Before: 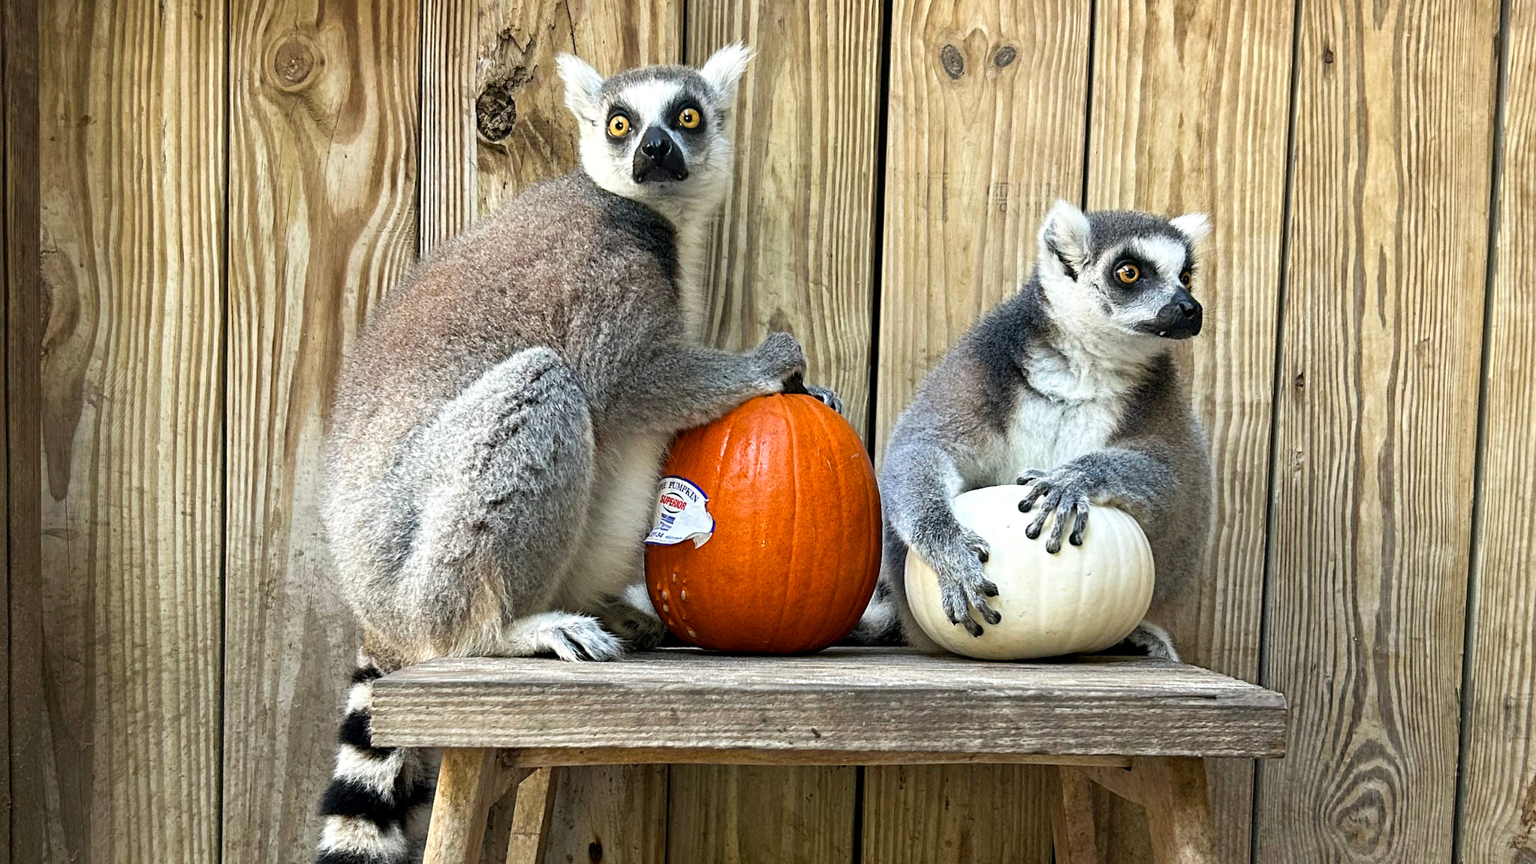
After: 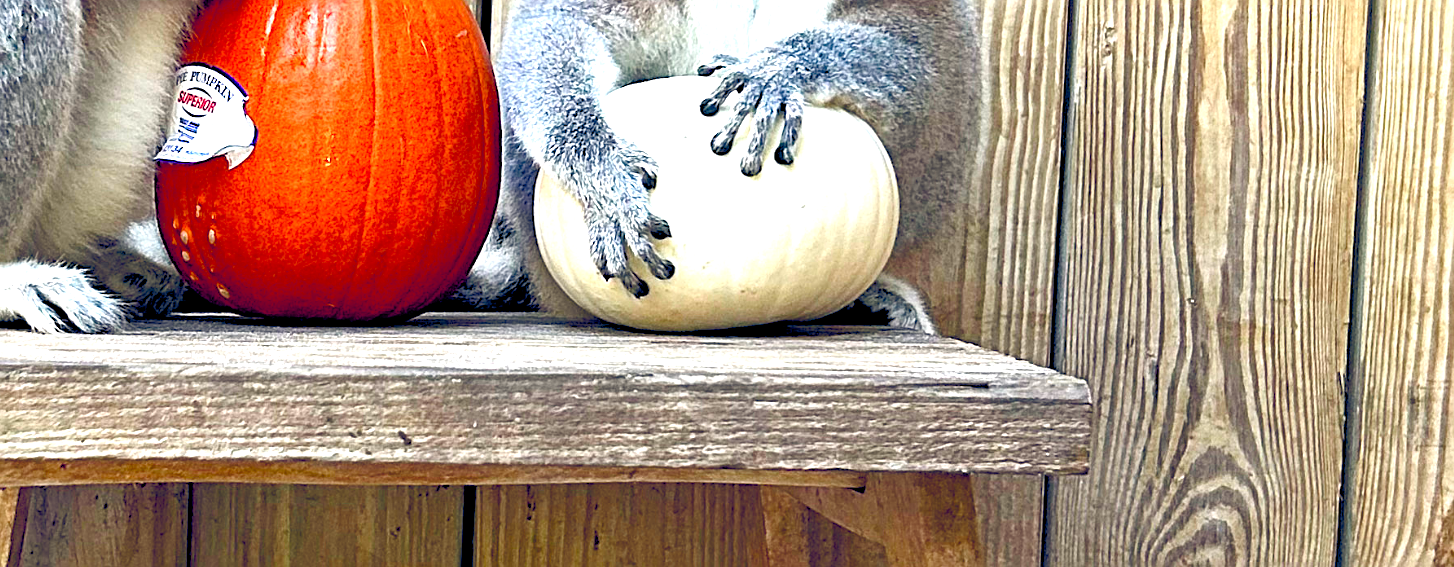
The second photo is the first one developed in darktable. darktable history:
color balance rgb: highlights gain › chroma 0.287%, highlights gain › hue 330.66°, global offset › luminance -0.303%, global offset › chroma 0.314%, global offset › hue 262.01°, perceptual saturation grading › global saturation 20%, perceptual saturation grading › highlights -25.828%, perceptual saturation grading › shadows 49.841%, perceptual brilliance grading › global brilliance 2.997%, perceptual brilliance grading › highlights -3.494%, perceptual brilliance grading › shadows 2.556%, global vibrance 15.196%
sharpen: on, module defaults
exposure: black level correction 0, exposure 0.892 EV, compensate exposure bias true, compensate highlight preservation false
color zones: curves: ch0 [(0.25, 0.667) (0.758, 0.368)]; ch1 [(0.215, 0.245) (0.761, 0.373)]; ch2 [(0.247, 0.554) (0.761, 0.436)], mix -120.43%
shadows and highlights: shadows 42.65, highlights 7.09
crop and rotate: left 35.085%, top 50.098%, bottom 4.835%
color correction: highlights a* -0.102, highlights b* 0.069
